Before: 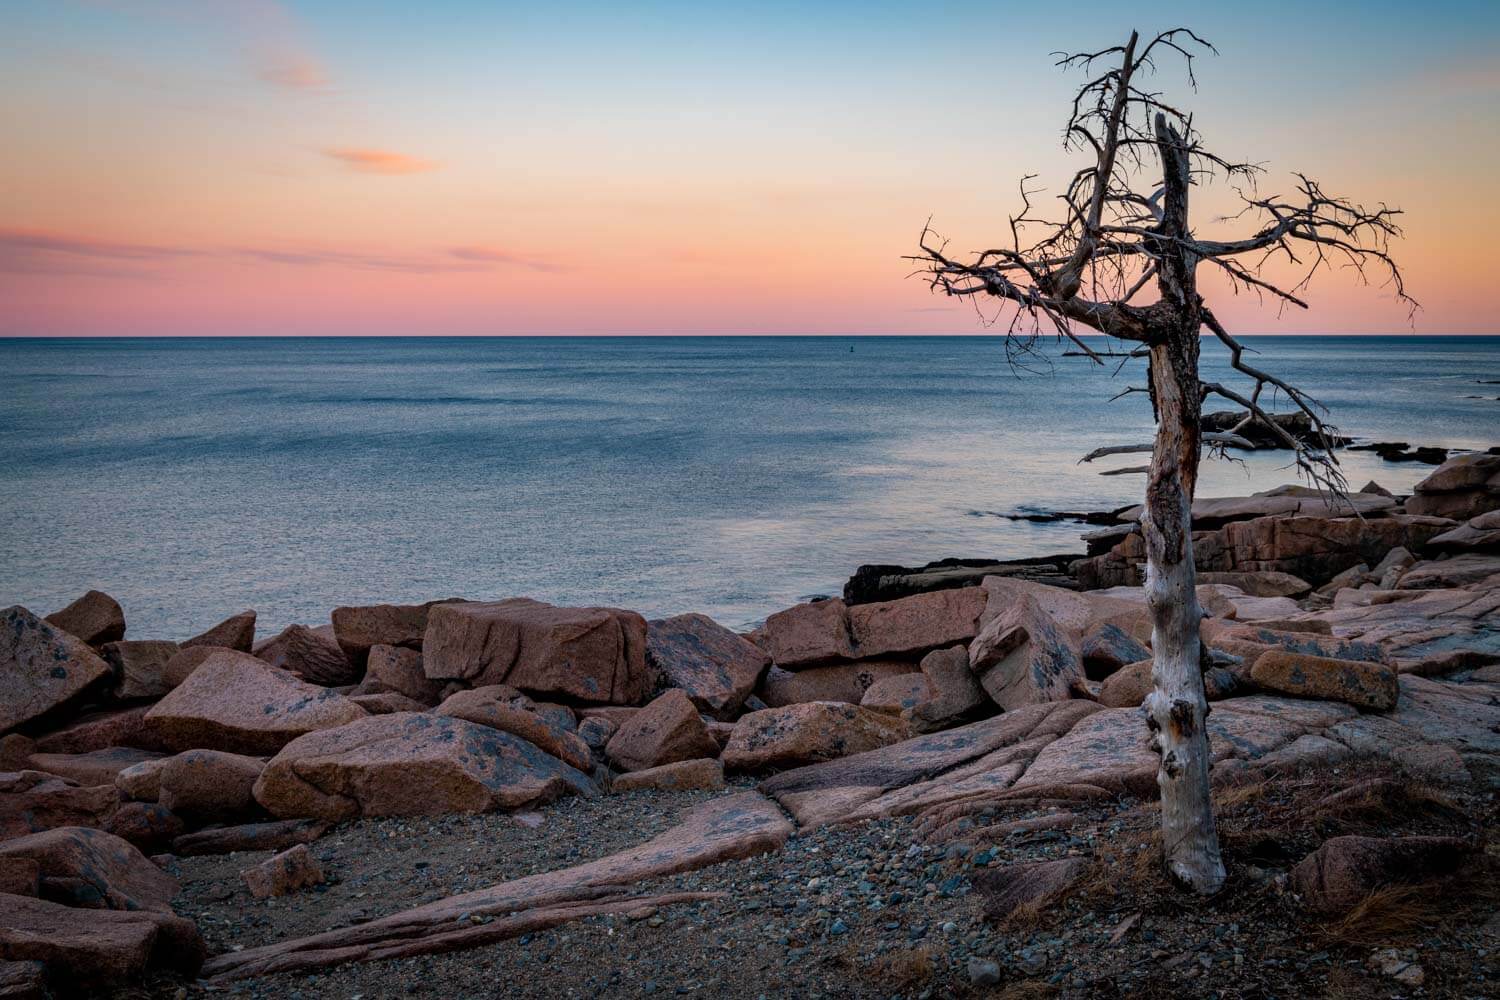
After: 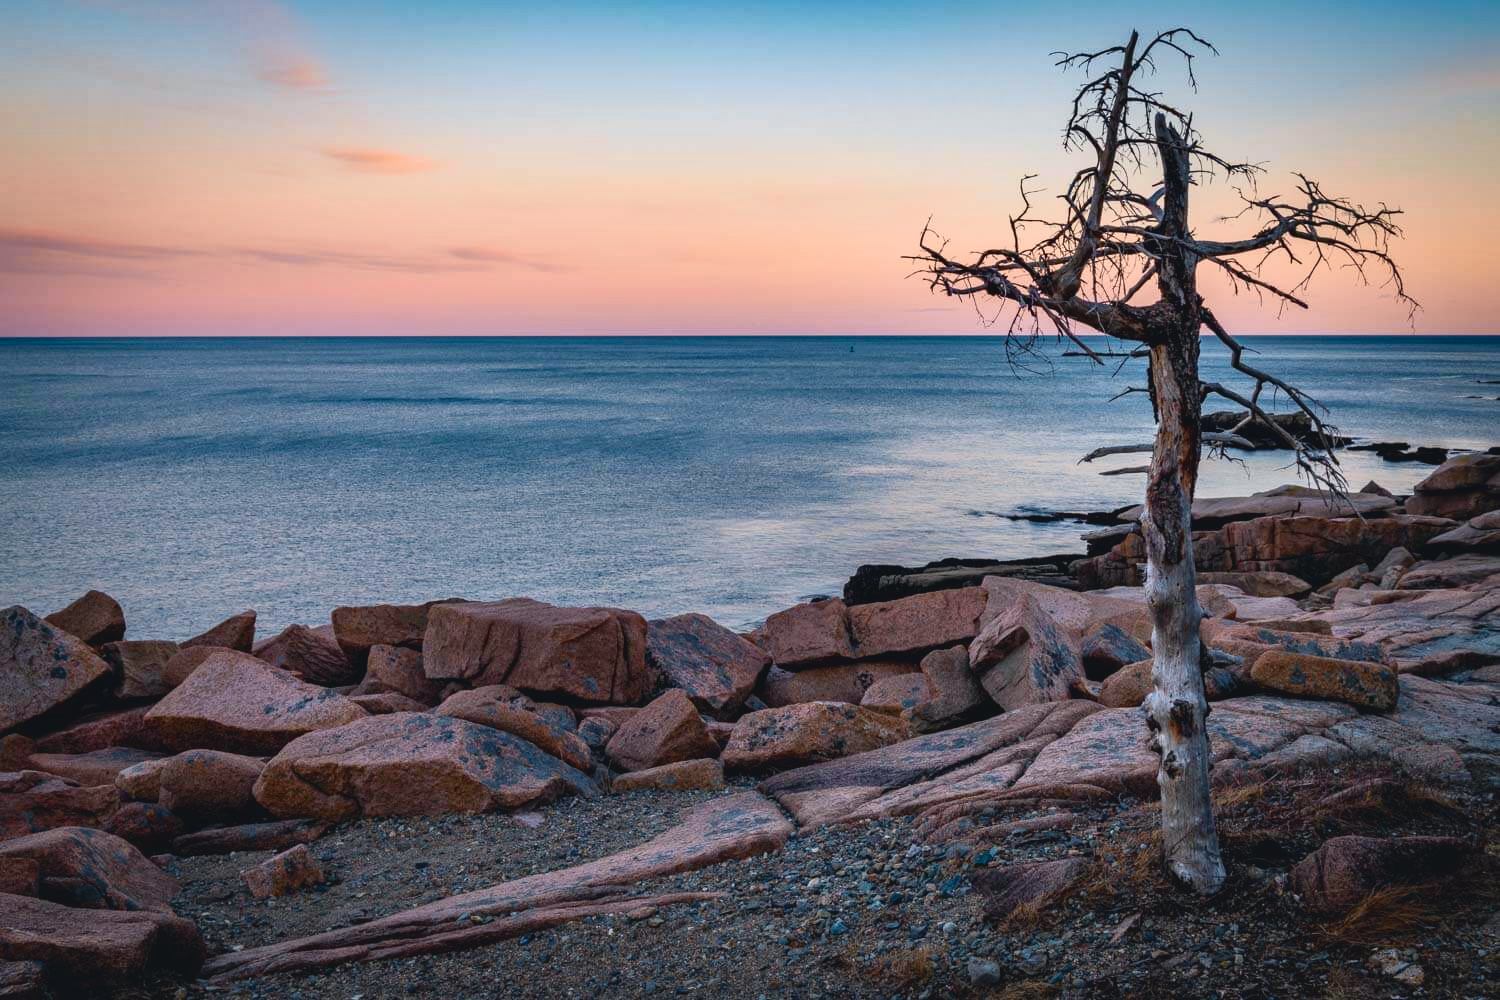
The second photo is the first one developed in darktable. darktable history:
tone curve: curves: ch0 [(0, 0.045) (0.155, 0.169) (0.46, 0.466) (0.751, 0.788) (1, 0.961)]; ch1 [(0, 0) (0.43, 0.408) (0.472, 0.469) (0.505, 0.503) (0.553, 0.563) (0.592, 0.581) (0.631, 0.625) (1, 1)]; ch2 [(0, 0) (0.505, 0.495) (0.55, 0.557) (0.583, 0.573) (1, 1)], color space Lab, independent channels, preserve colors none
shadows and highlights: radius 171.16, shadows 27, white point adjustment 3.13, highlights -67.95, soften with gaussian
rotate and perspective: crop left 0, crop top 0
